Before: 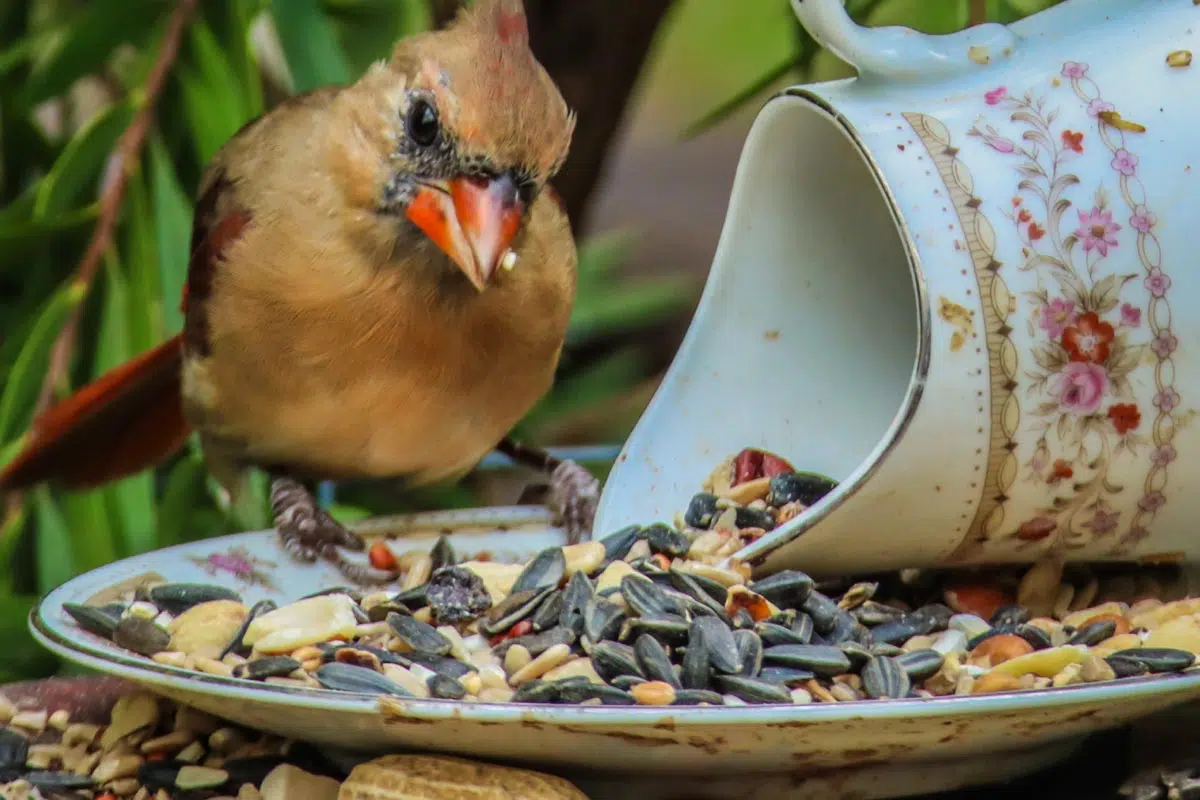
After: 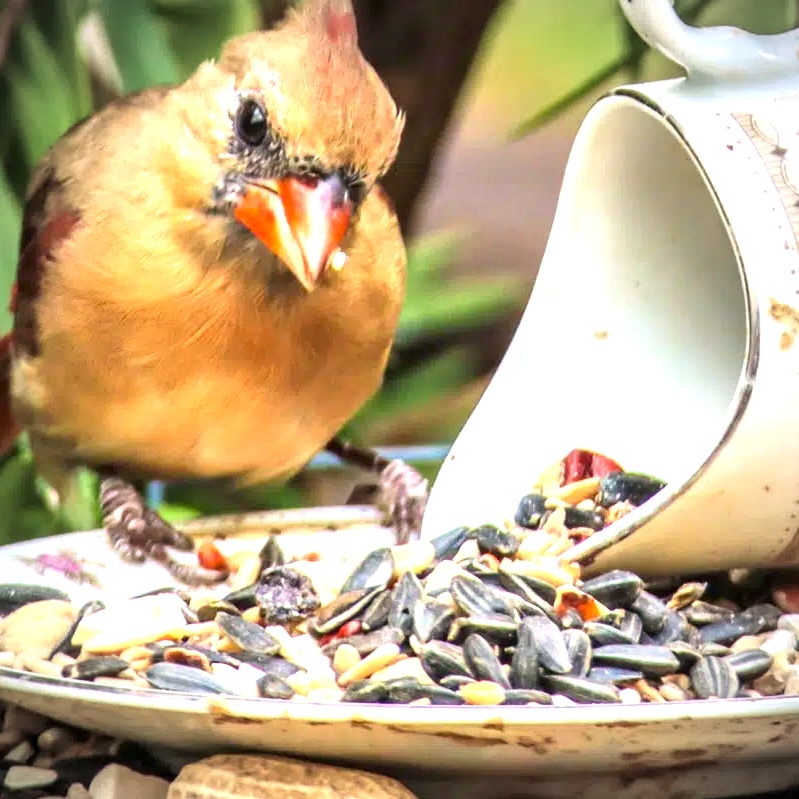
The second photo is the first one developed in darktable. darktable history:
crop and rotate: left 14.292%, right 19.041%
vignetting: automatic ratio true
color correction: highlights a* 7.34, highlights b* 4.37
exposure: black level correction 0.001, exposure 1.646 EV, compensate exposure bias true, compensate highlight preservation false
